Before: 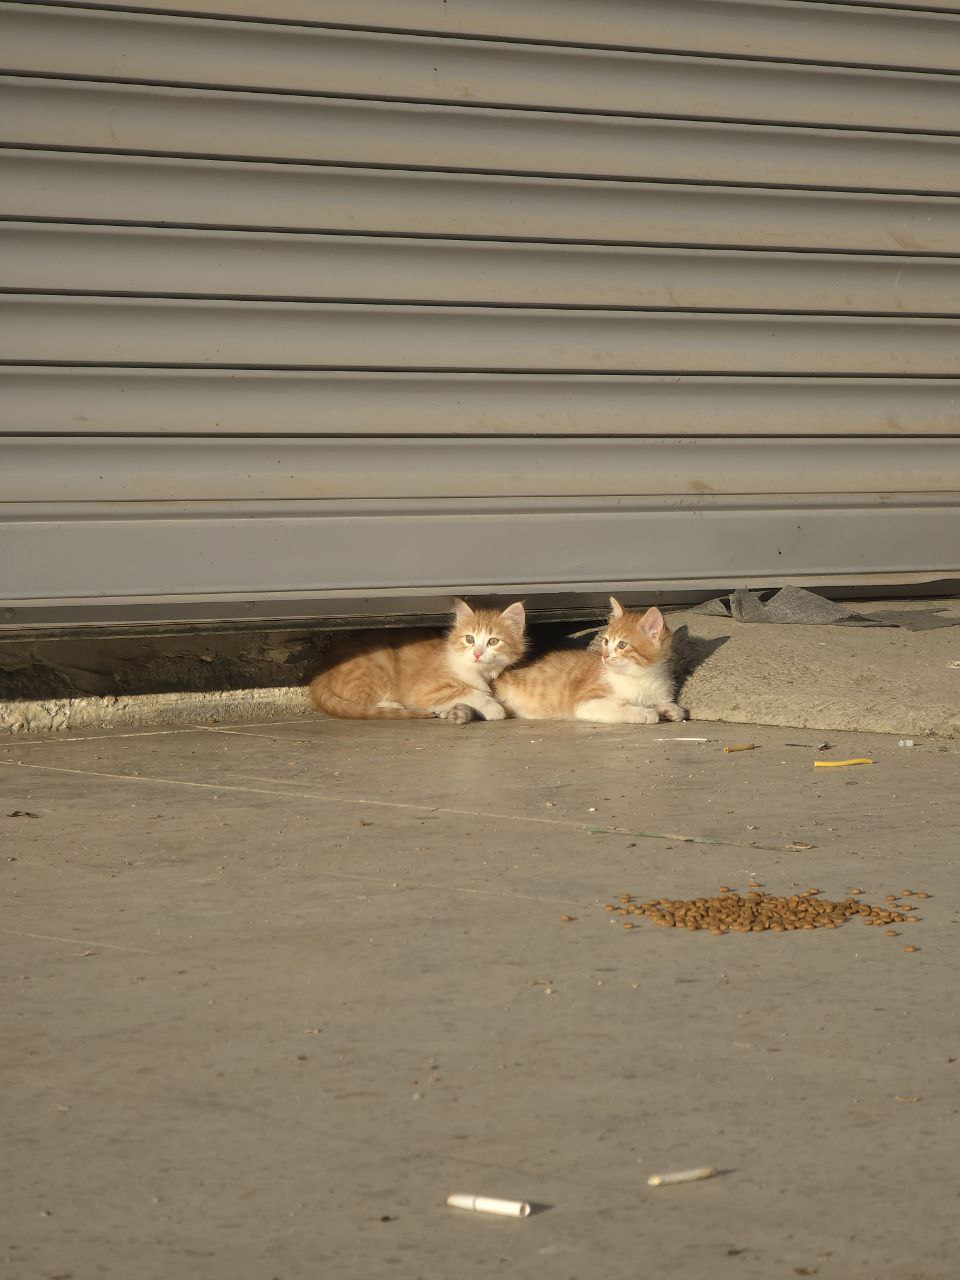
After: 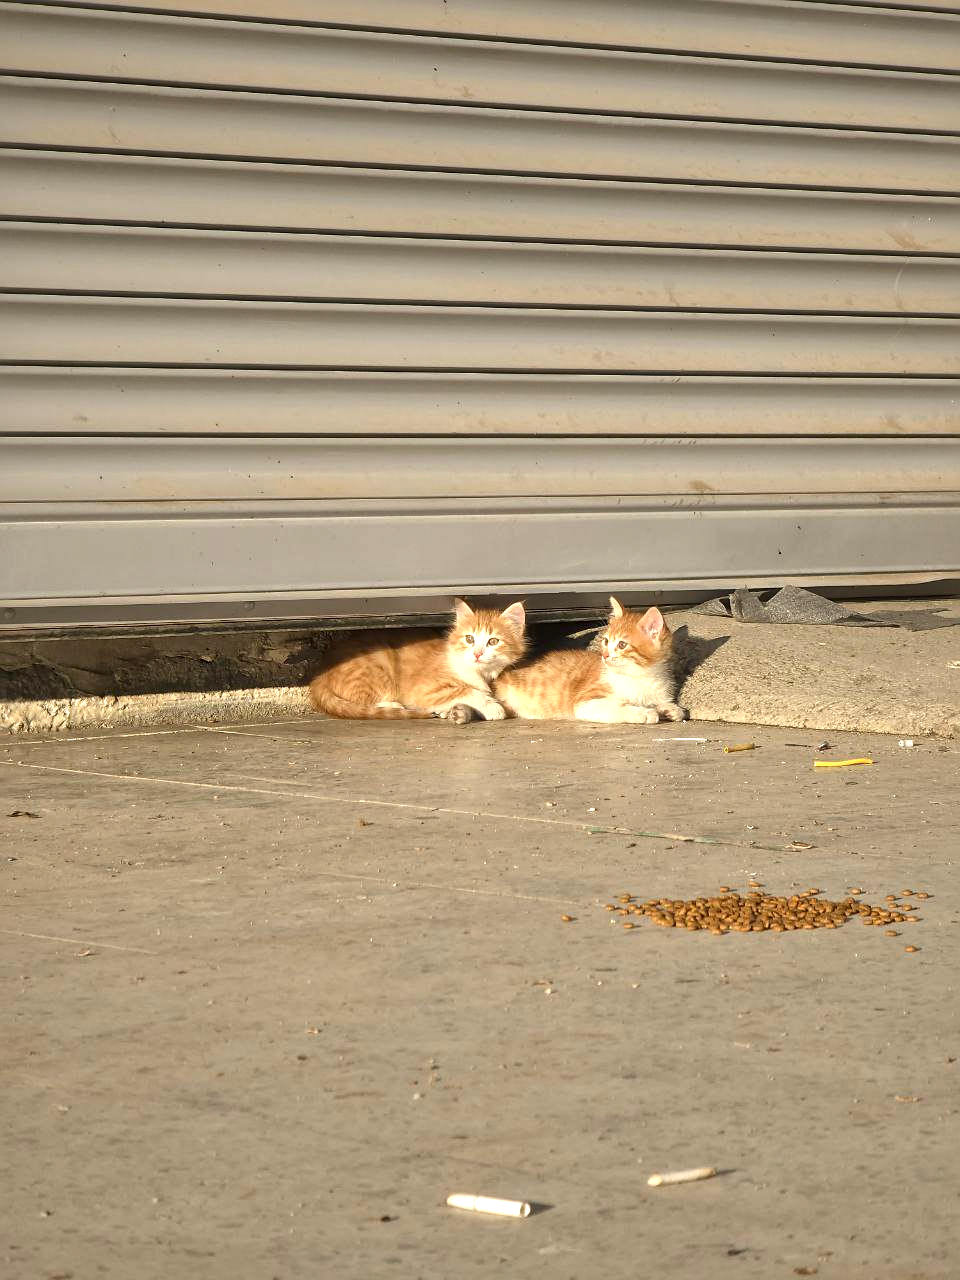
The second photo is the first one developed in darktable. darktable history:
local contrast: mode bilateral grid, contrast 20, coarseness 20, detail 150%, midtone range 0.2
tone equalizer: on, module defaults
exposure: exposure 0.657 EV, compensate highlight preservation false
sharpen: amount 0.2
